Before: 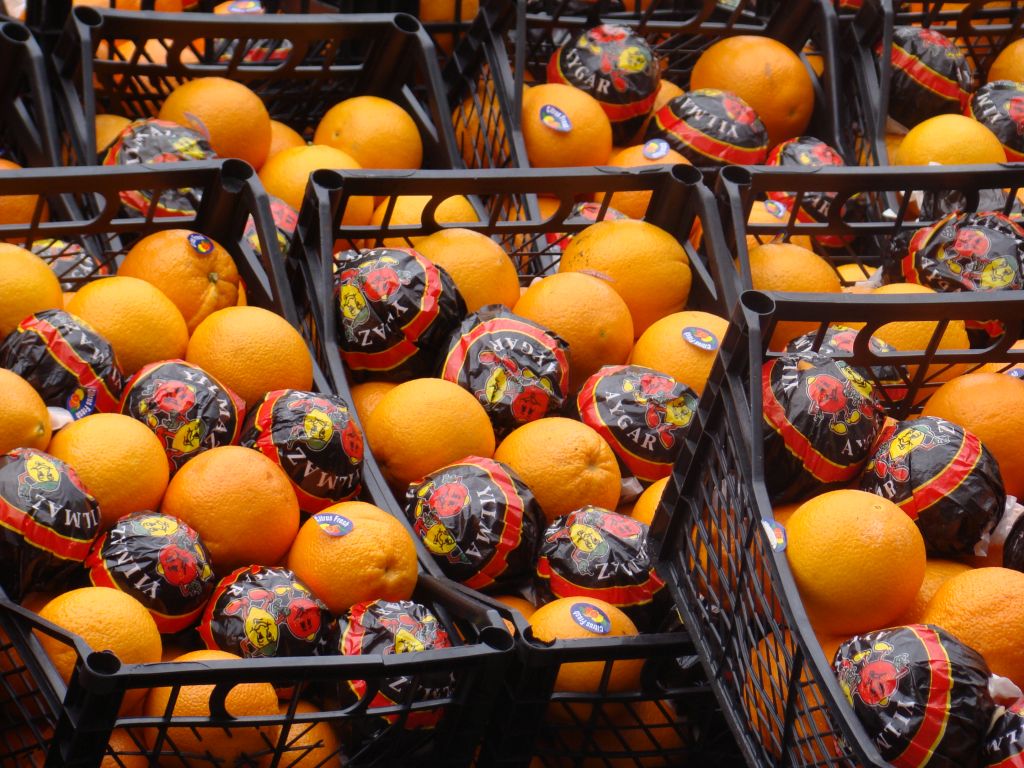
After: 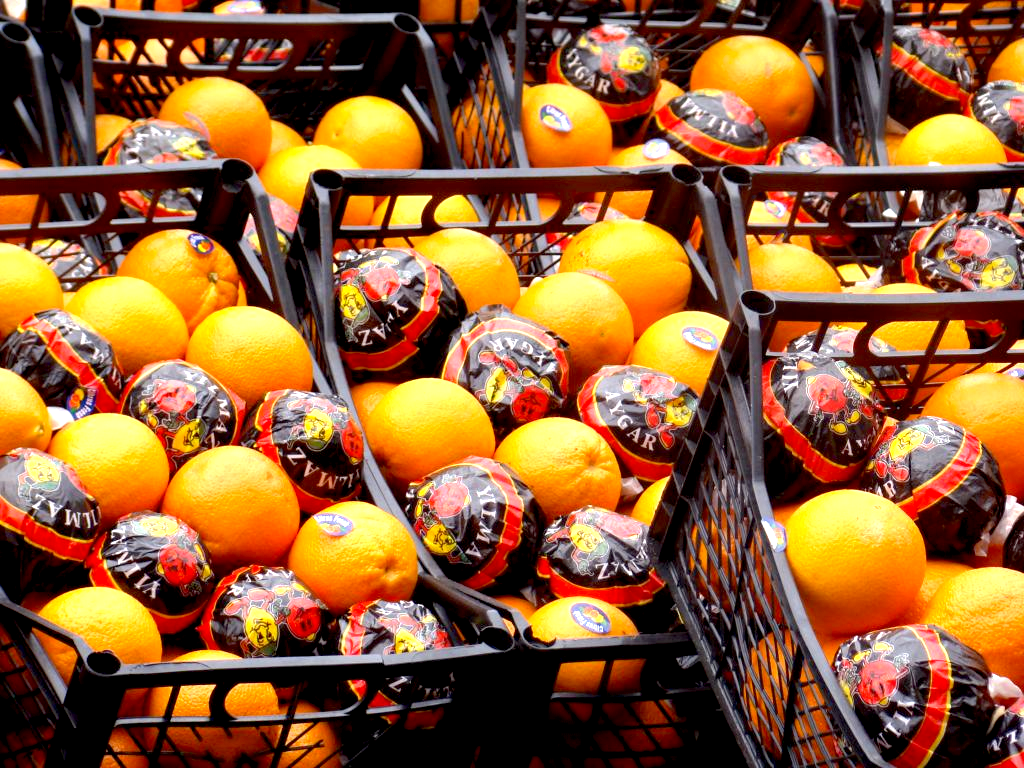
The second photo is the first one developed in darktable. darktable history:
exposure: black level correction 0.008, exposure 0.979 EV, compensate highlight preservation false
